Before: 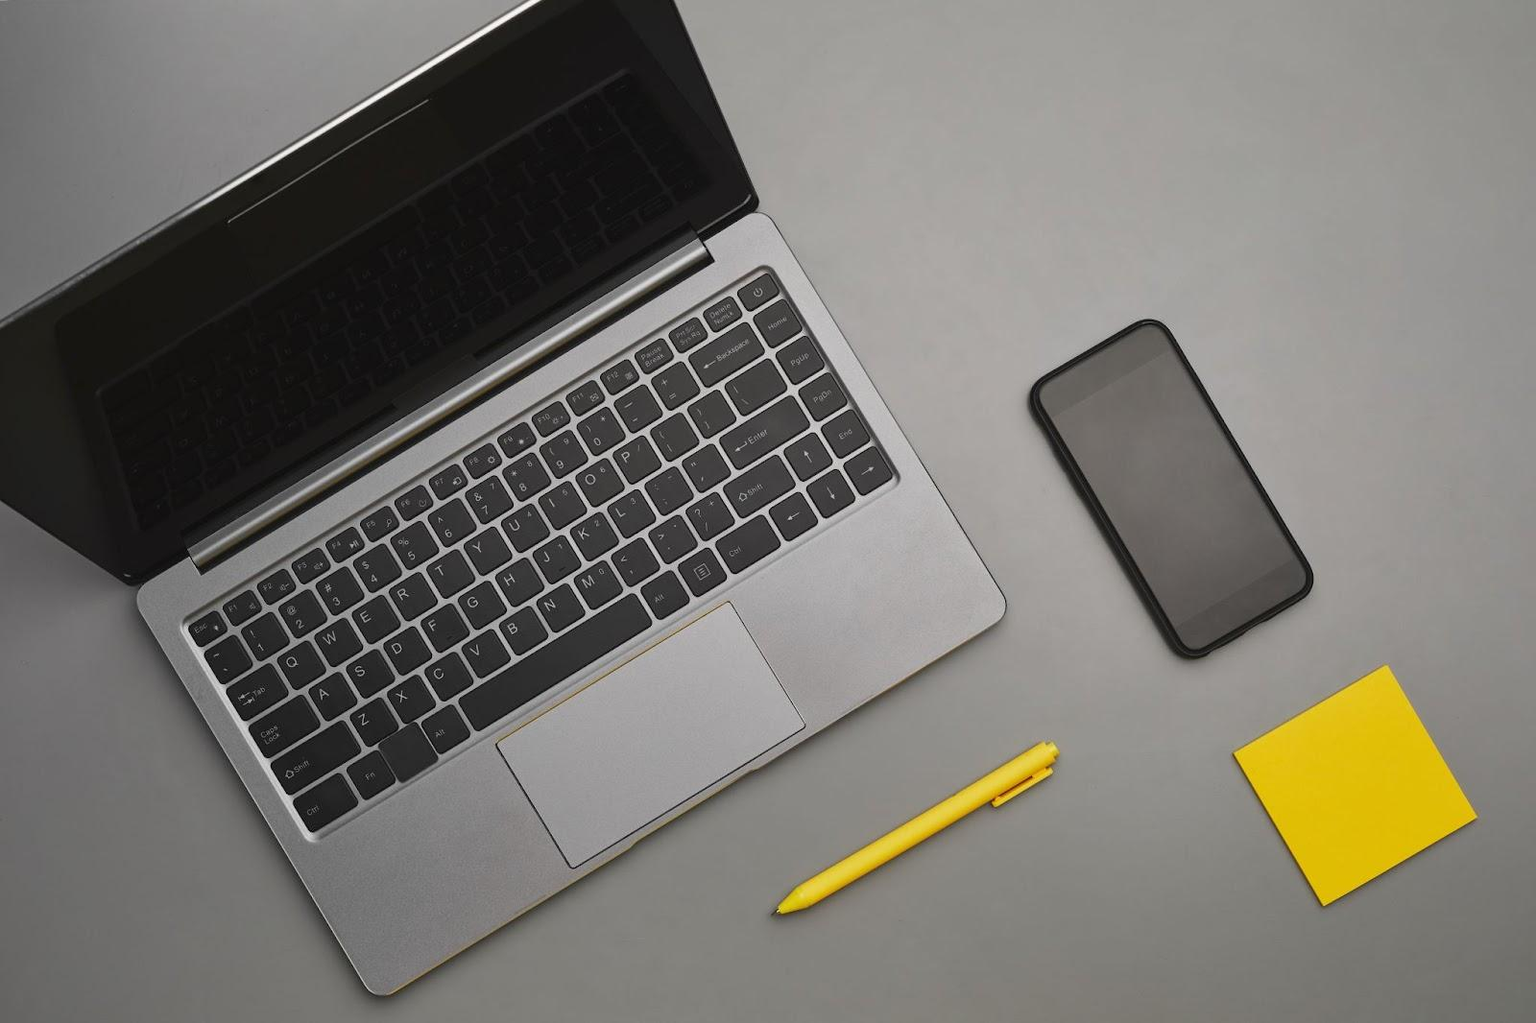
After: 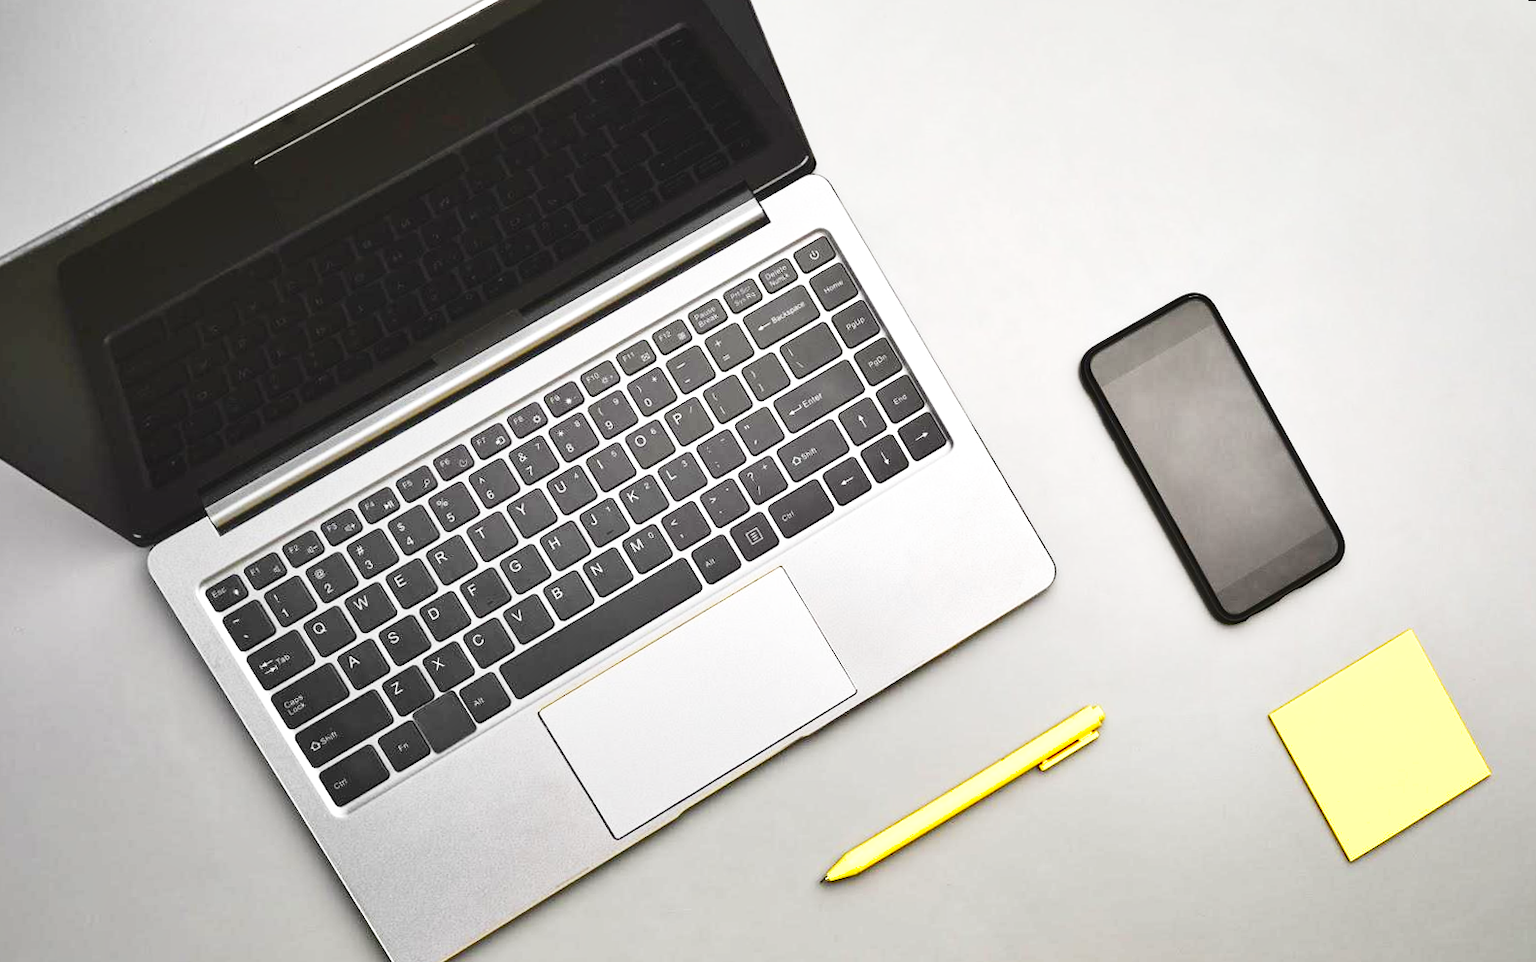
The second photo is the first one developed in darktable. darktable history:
base curve: curves: ch0 [(0, 0) (0.028, 0.03) (0.121, 0.232) (0.46, 0.748) (0.859, 0.968) (1, 1)], preserve colors none
rotate and perspective: rotation 0.679°, lens shift (horizontal) 0.136, crop left 0.009, crop right 0.991, crop top 0.078, crop bottom 0.95
crop: bottom 0.071%
shadows and highlights: low approximation 0.01, soften with gaussian
exposure: black level correction 0, exposure 1.1 EV, compensate exposure bias true, compensate highlight preservation false
